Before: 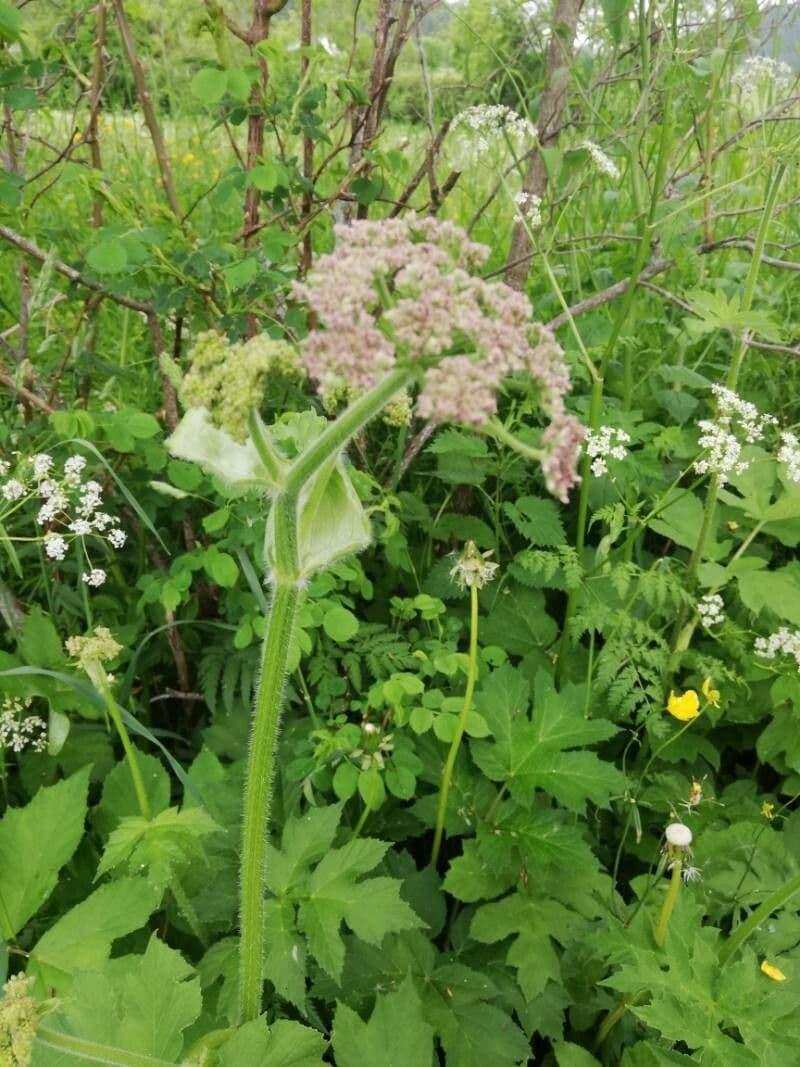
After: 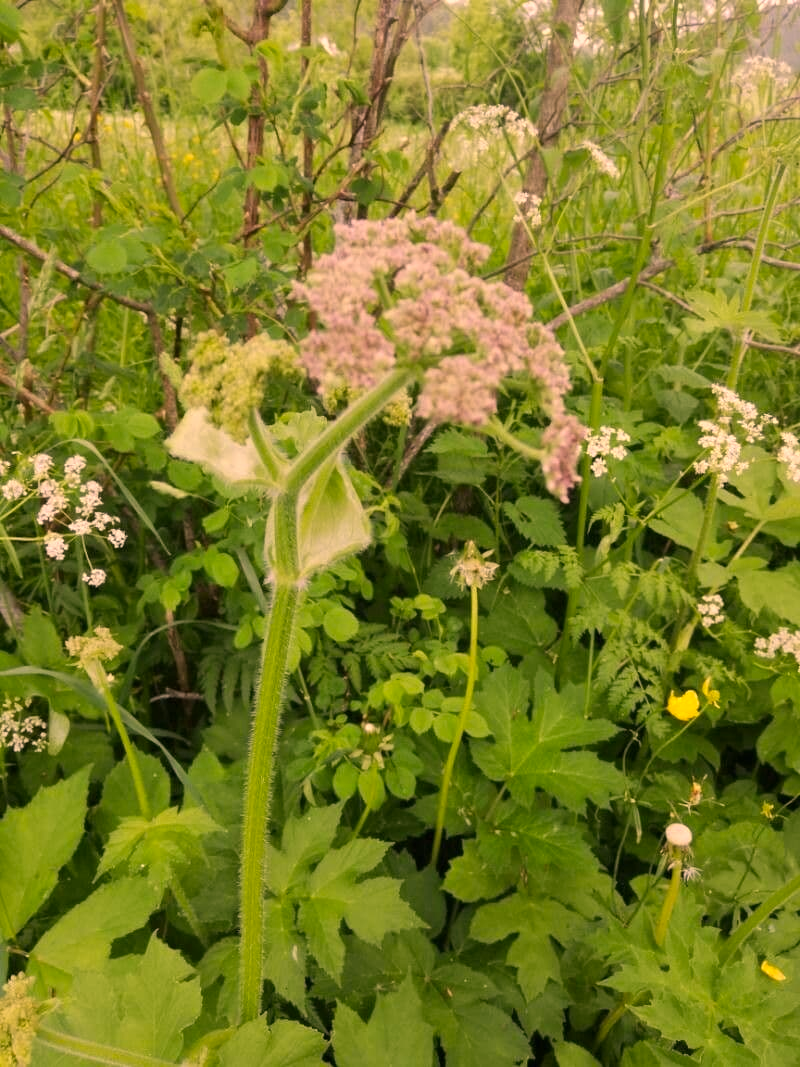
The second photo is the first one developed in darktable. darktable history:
tone equalizer: -8 EV 0.089 EV, luminance estimator HSV value / RGB max
color correction: highlights a* 21.14, highlights b* 19.45
